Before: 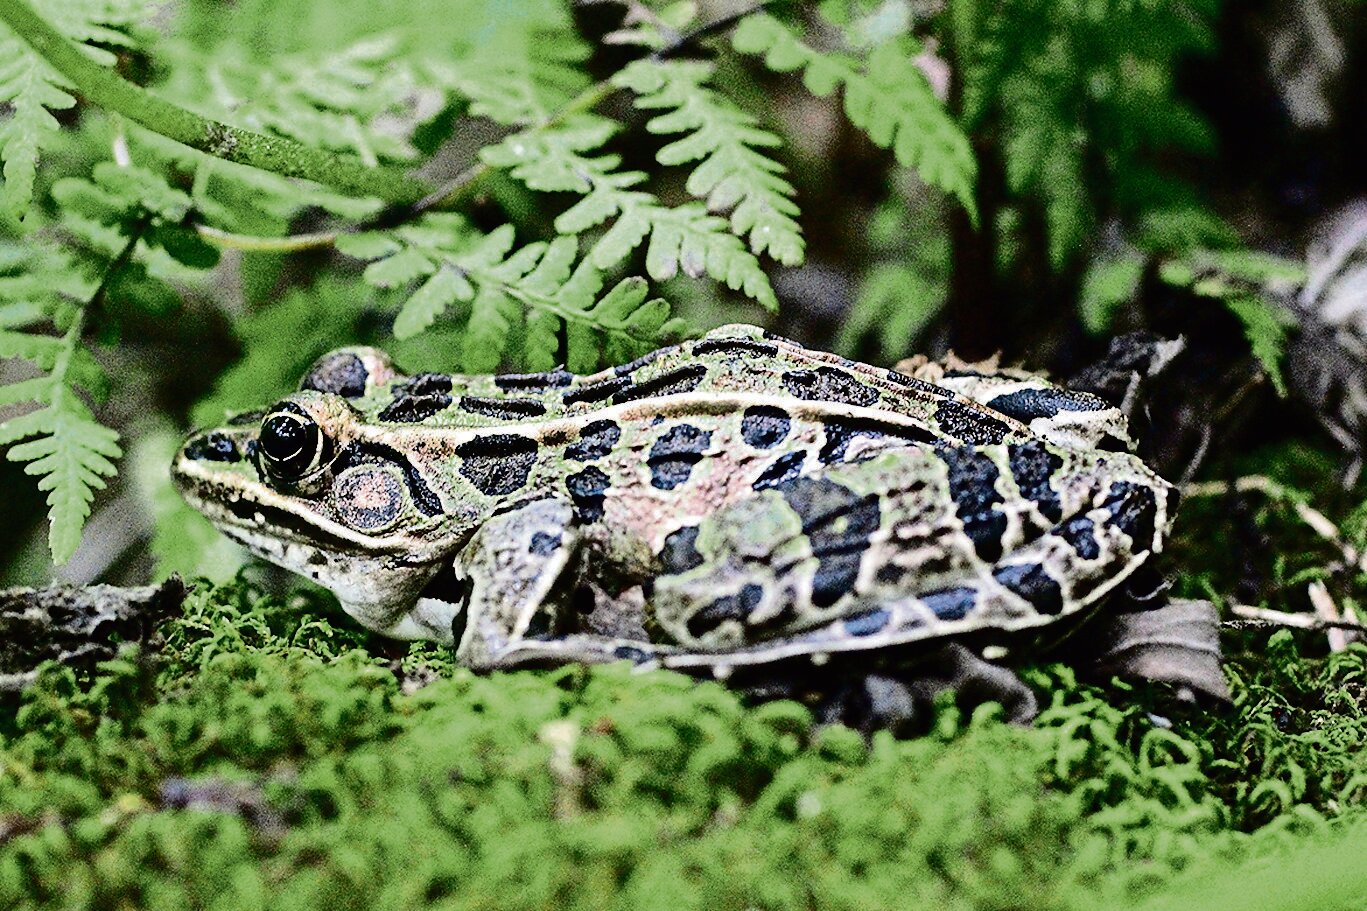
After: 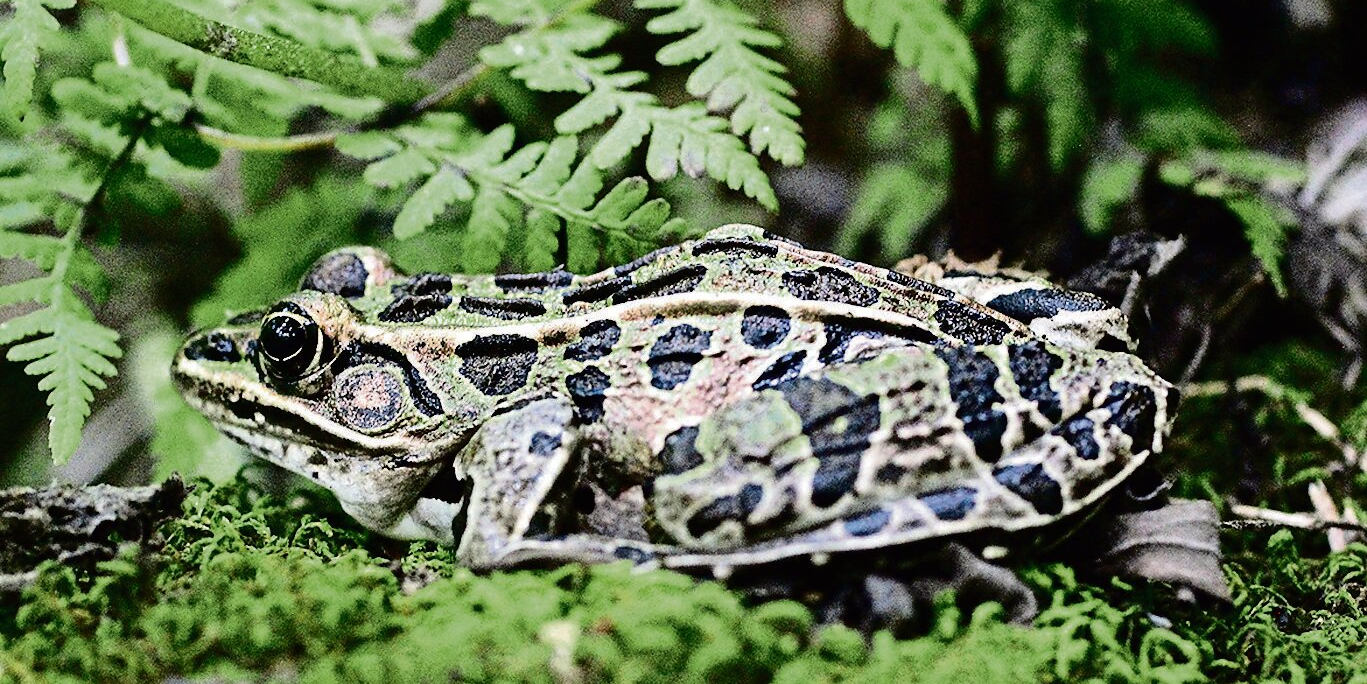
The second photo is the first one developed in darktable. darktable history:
crop: top 11.022%, bottom 13.877%
